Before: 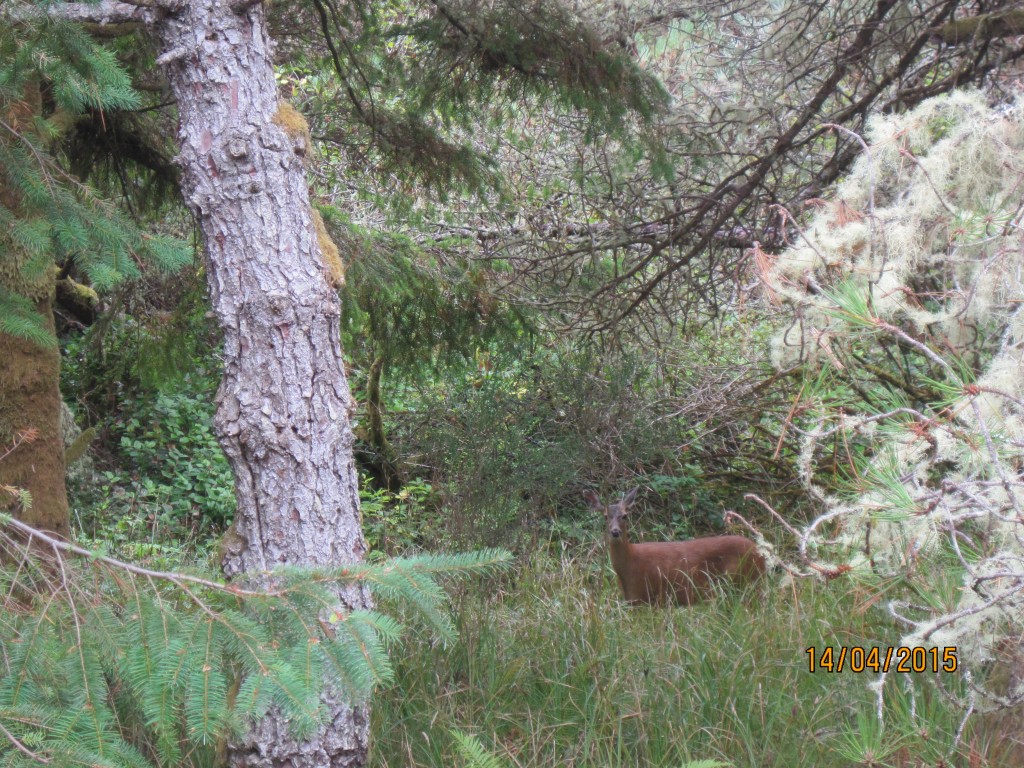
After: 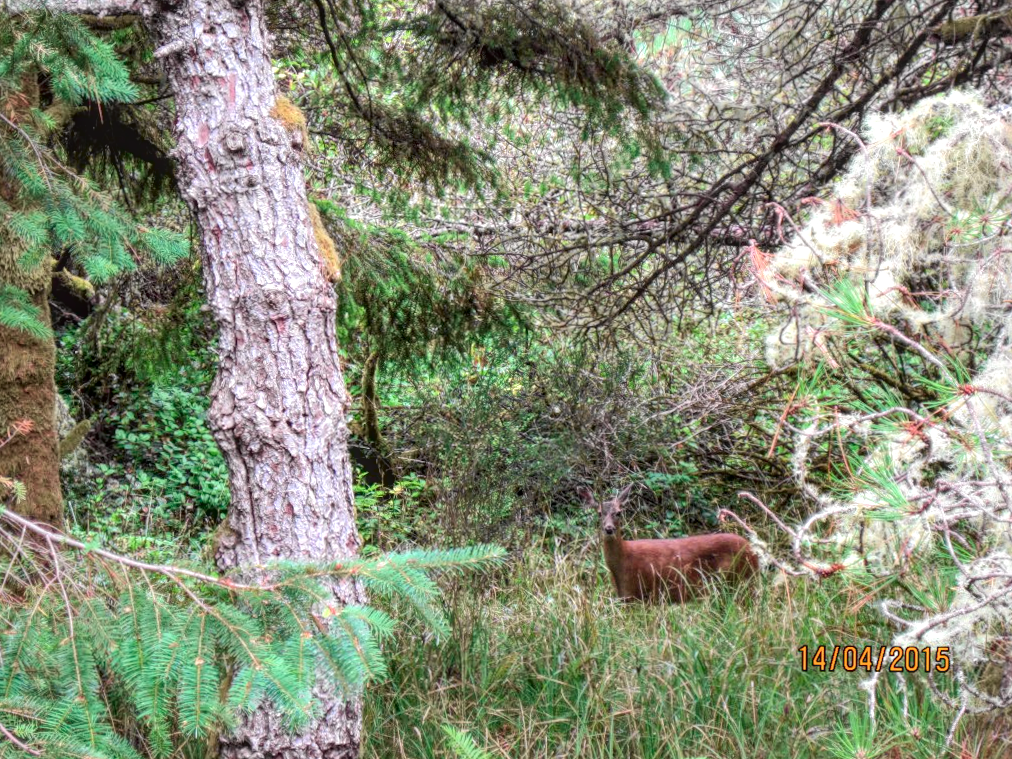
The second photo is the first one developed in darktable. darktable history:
tone equalizer: on, module defaults
contrast equalizer: octaves 7, y [[0.6 ×6], [0.55 ×6], [0 ×6], [0 ×6], [0 ×6]]
crop and rotate: angle -0.5°
local contrast: highlights 74%, shadows 55%, detail 176%, midtone range 0.207
tone curve: curves: ch0 [(0, 0.019) (0.066, 0.043) (0.189, 0.182) (0.368, 0.407) (0.501, 0.564) (0.677, 0.729) (0.851, 0.861) (0.997, 0.959)]; ch1 [(0, 0) (0.187, 0.121) (0.388, 0.346) (0.437, 0.409) (0.474, 0.472) (0.499, 0.501) (0.514, 0.515) (0.542, 0.557) (0.645, 0.686) (0.812, 0.856) (1, 1)]; ch2 [(0, 0) (0.246, 0.214) (0.421, 0.427) (0.459, 0.484) (0.5, 0.504) (0.518, 0.523) (0.529, 0.548) (0.56, 0.576) (0.607, 0.63) (0.744, 0.734) (0.867, 0.821) (0.993, 0.889)], color space Lab, independent channels, preserve colors none
